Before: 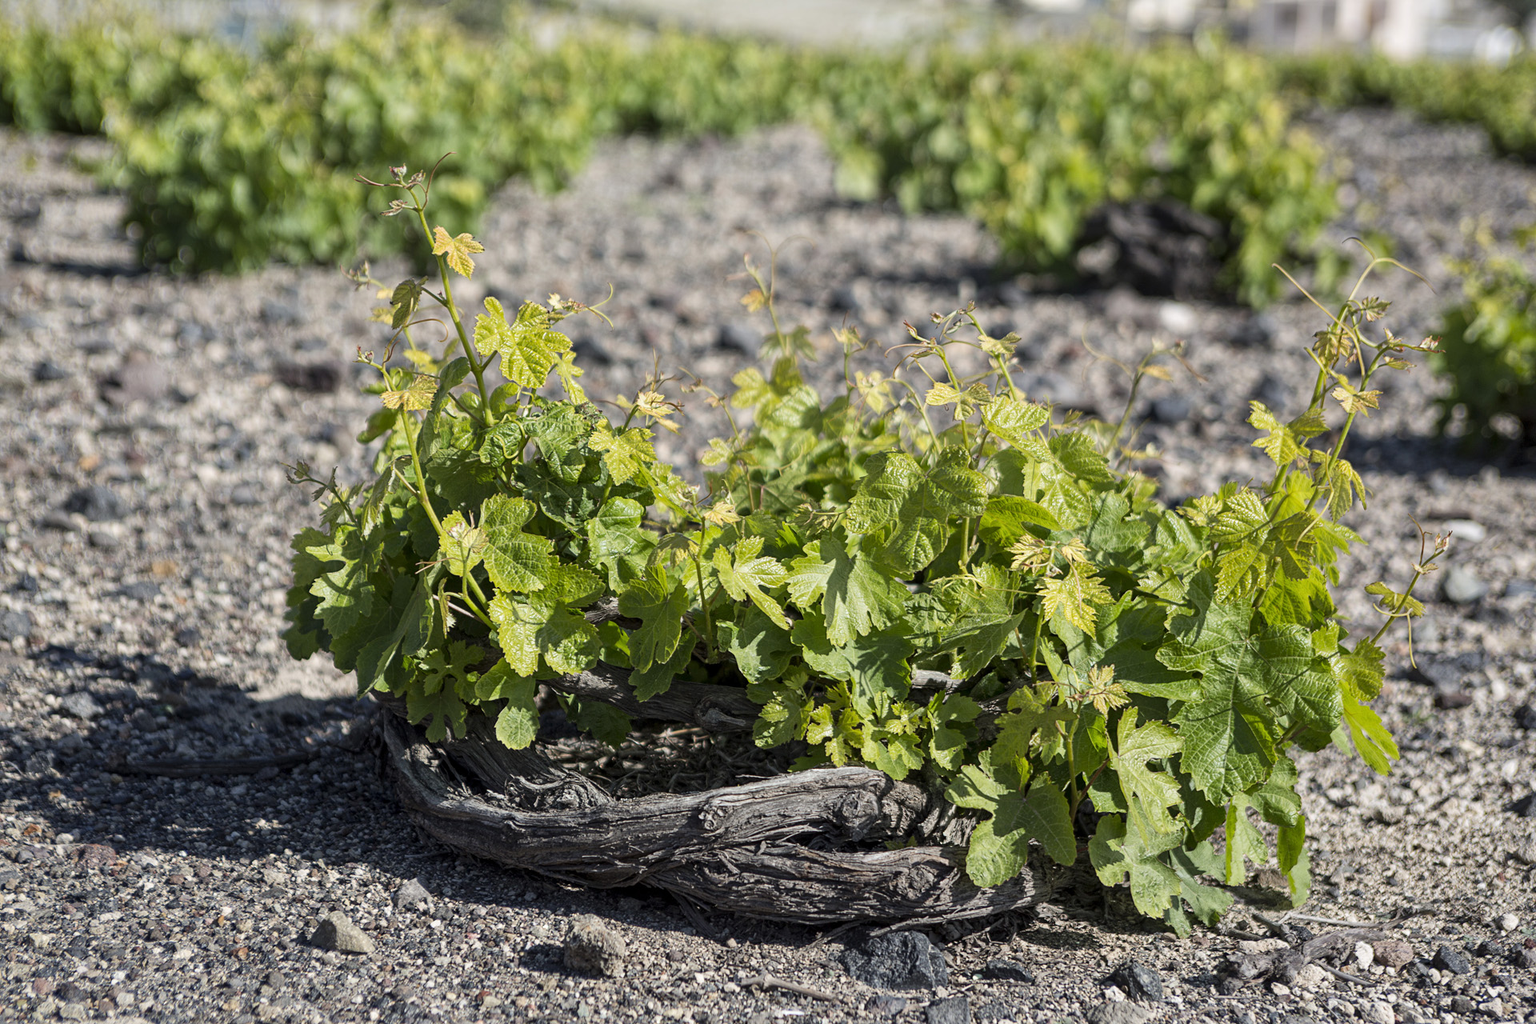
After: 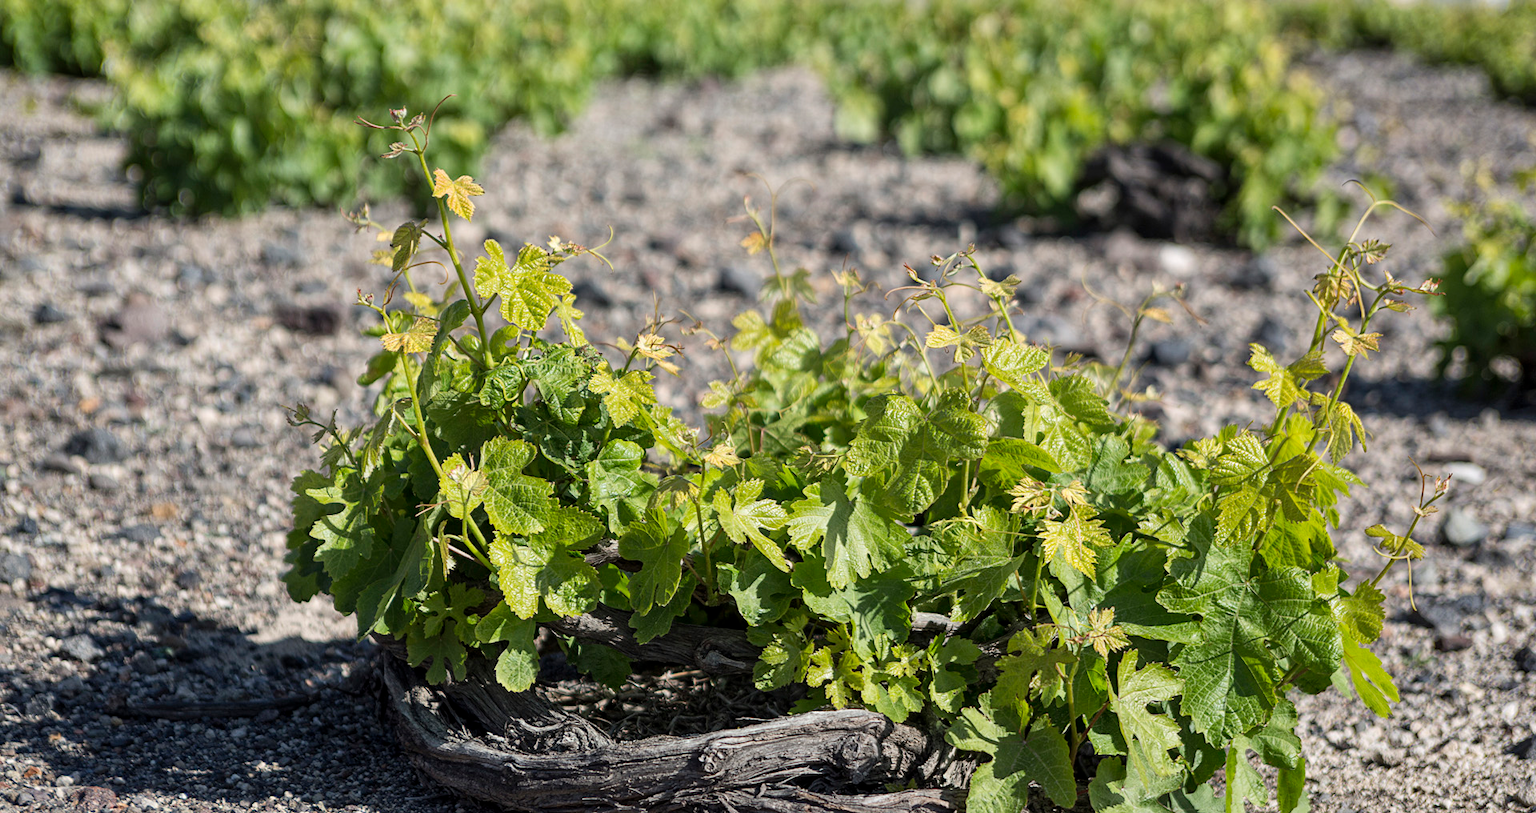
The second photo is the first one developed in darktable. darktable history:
shadows and highlights: shadows 11.47, white point adjustment 1.16, highlights -0.81, soften with gaussian
crop and rotate: top 5.657%, bottom 14.839%
